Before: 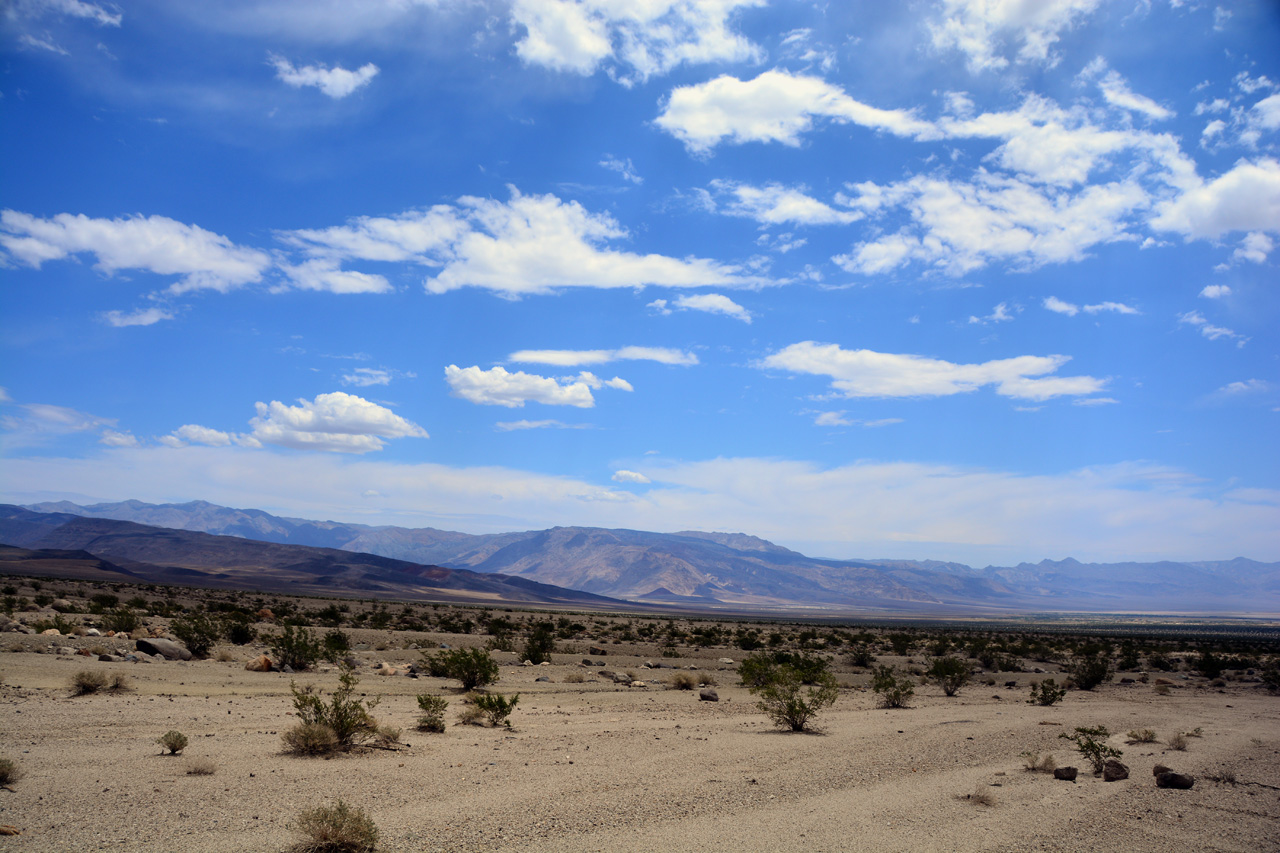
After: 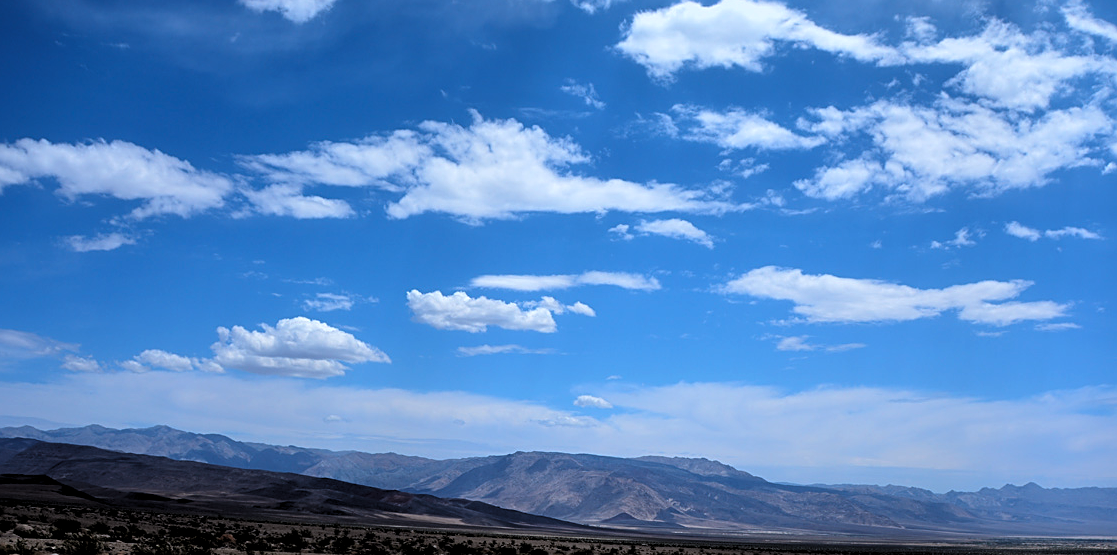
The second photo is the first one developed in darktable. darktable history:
crop: left 3.041%, top 8.872%, right 9.655%, bottom 25.999%
color correction: highlights a* -2.11, highlights b* -18.45
sharpen: on, module defaults
levels: levels [0.116, 0.574, 1]
